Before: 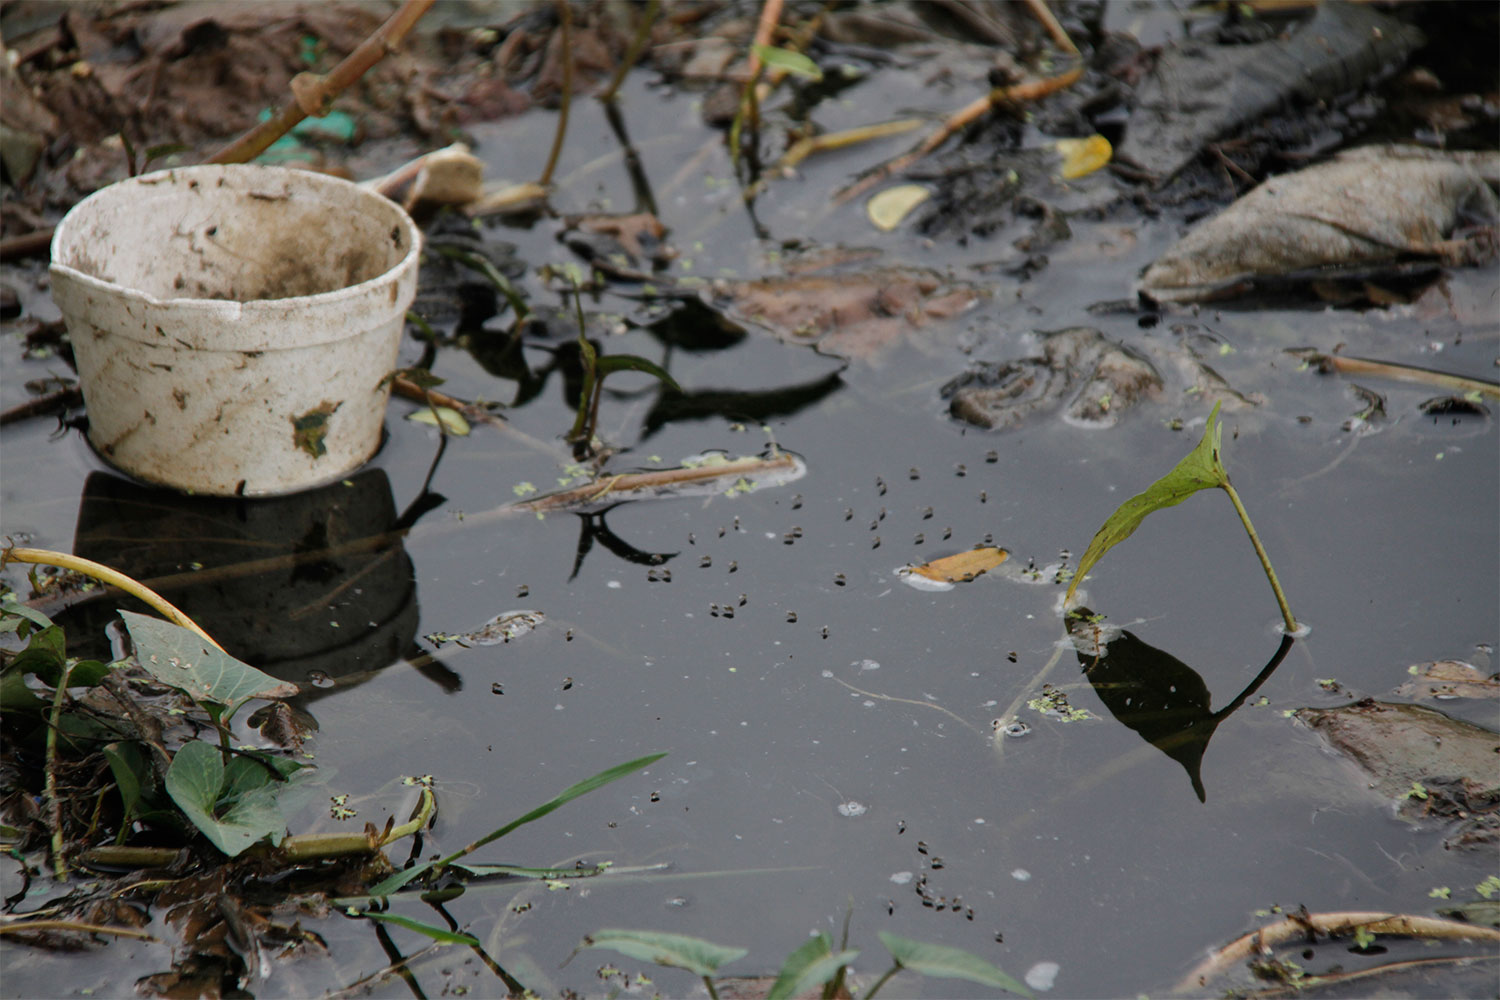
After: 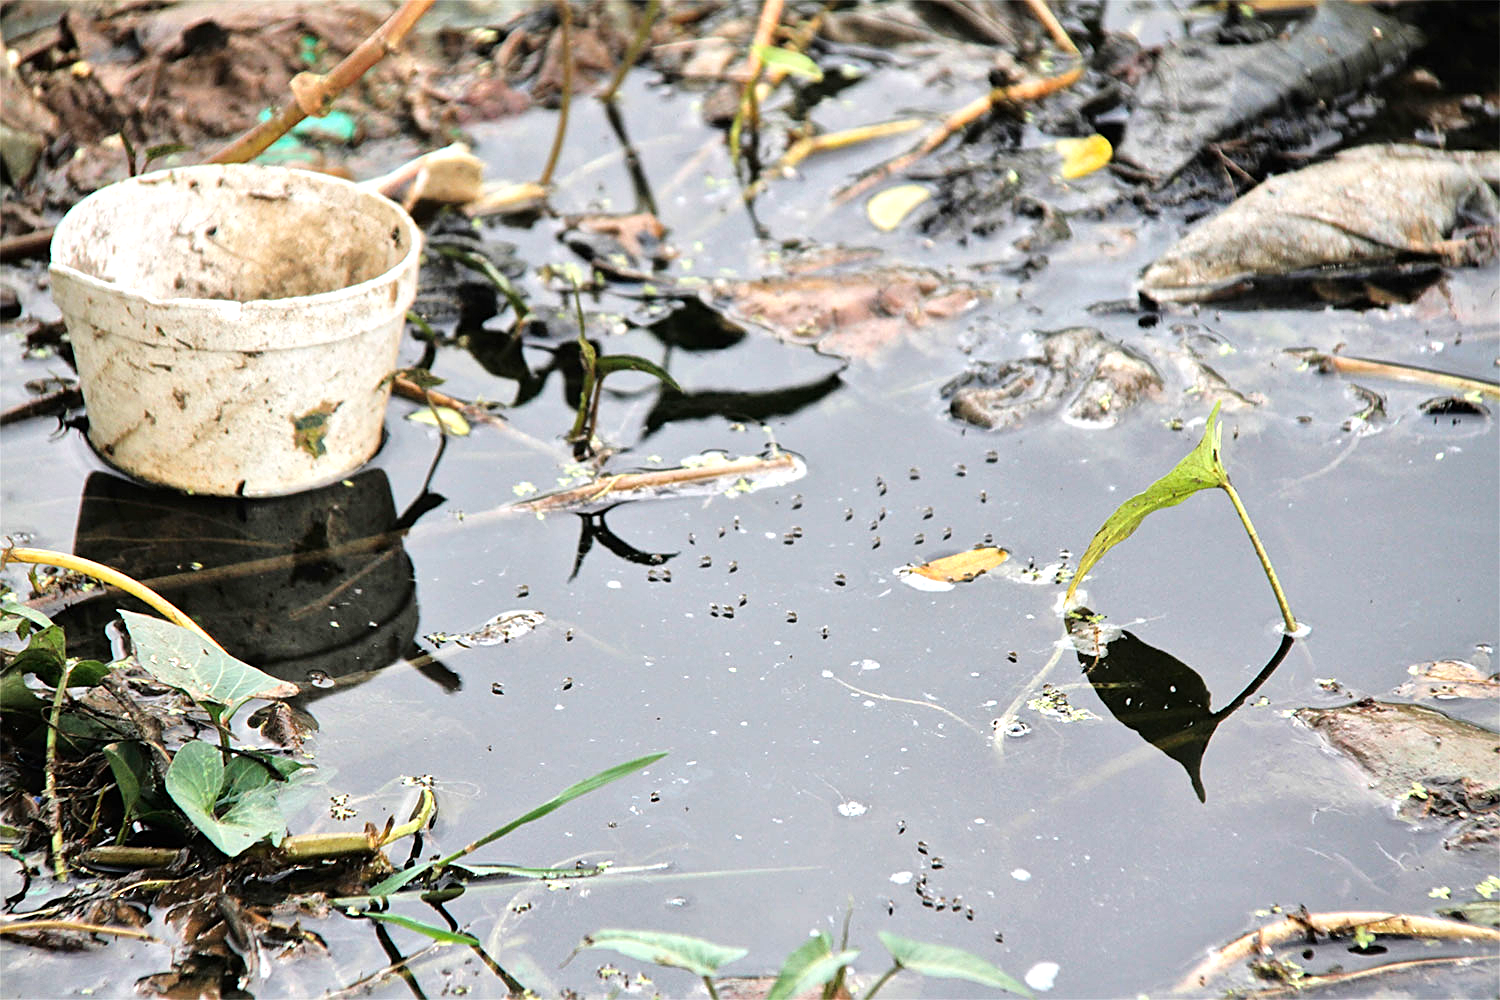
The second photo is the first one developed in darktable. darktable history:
exposure: exposure 0.731 EV, compensate highlight preservation false
sharpen: on, module defaults
tone equalizer: -7 EV 0.152 EV, -6 EV 0.568 EV, -5 EV 1.13 EV, -4 EV 1.3 EV, -3 EV 1.15 EV, -2 EV 0.6 EV, -1 EV 0.158 EV, smoothing diameter 2.13%, edges refinement/feathering 21.6, mask exposure compensation -1.57 EV, filter diffusion 5
